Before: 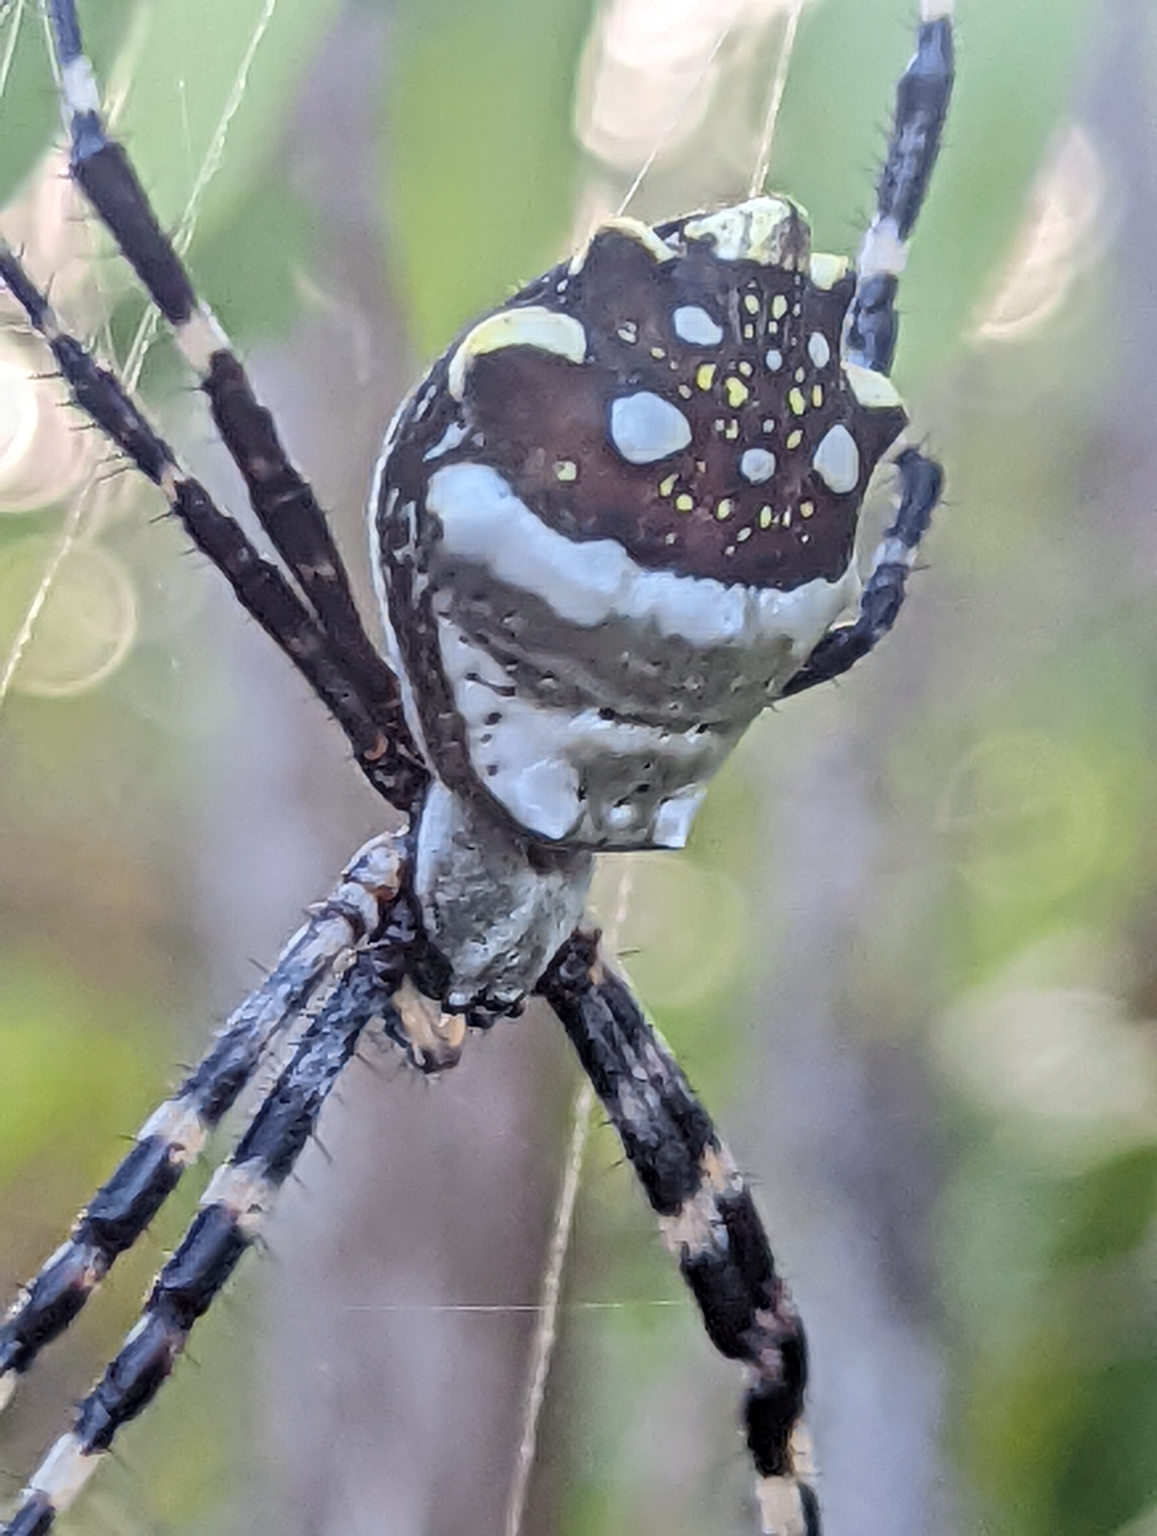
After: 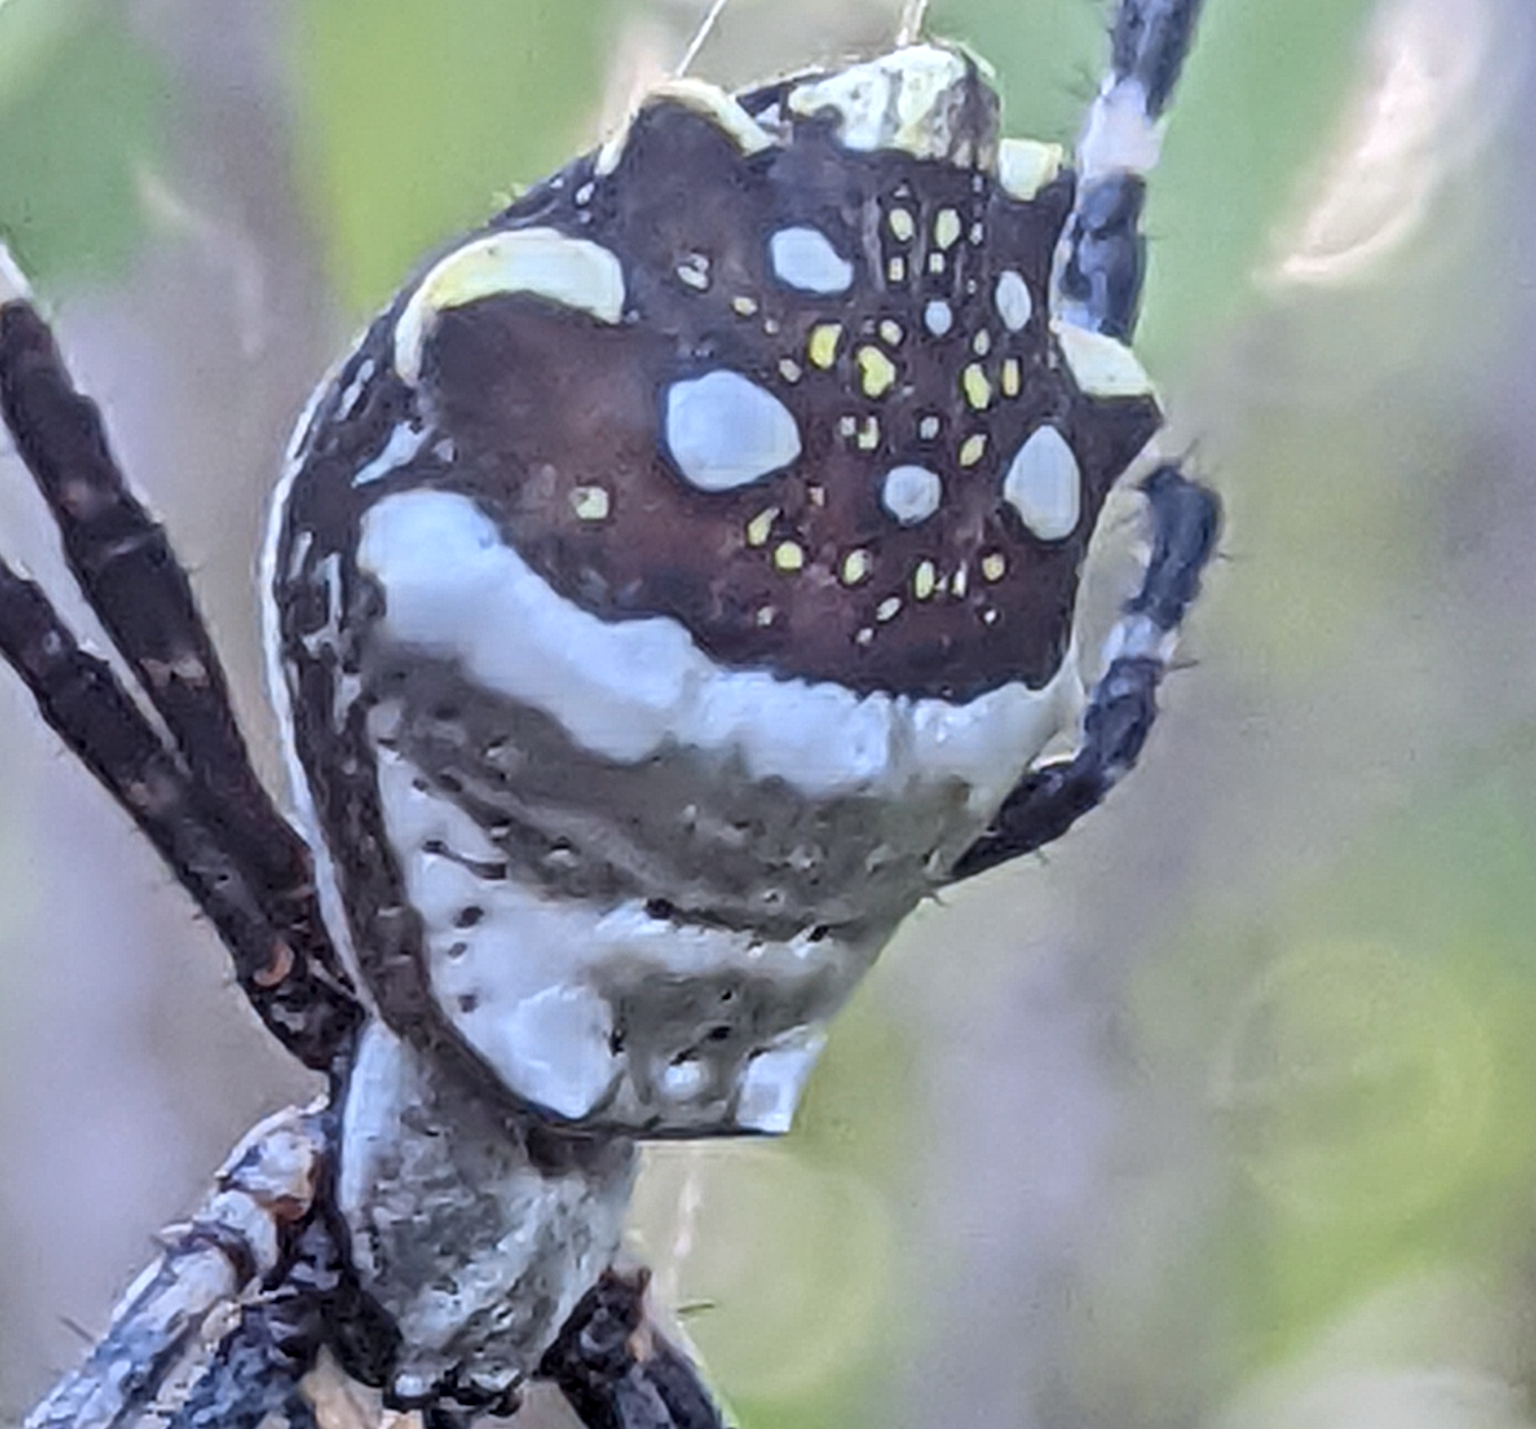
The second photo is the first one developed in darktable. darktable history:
white balance: red 0.984, blue 1.059
local contrast: highlights 100%, shadows 100%, detail 120%, midtone range 0.2
crop: left 18.38%, top 11.092%, right 2.134%, bottom 33.217%
